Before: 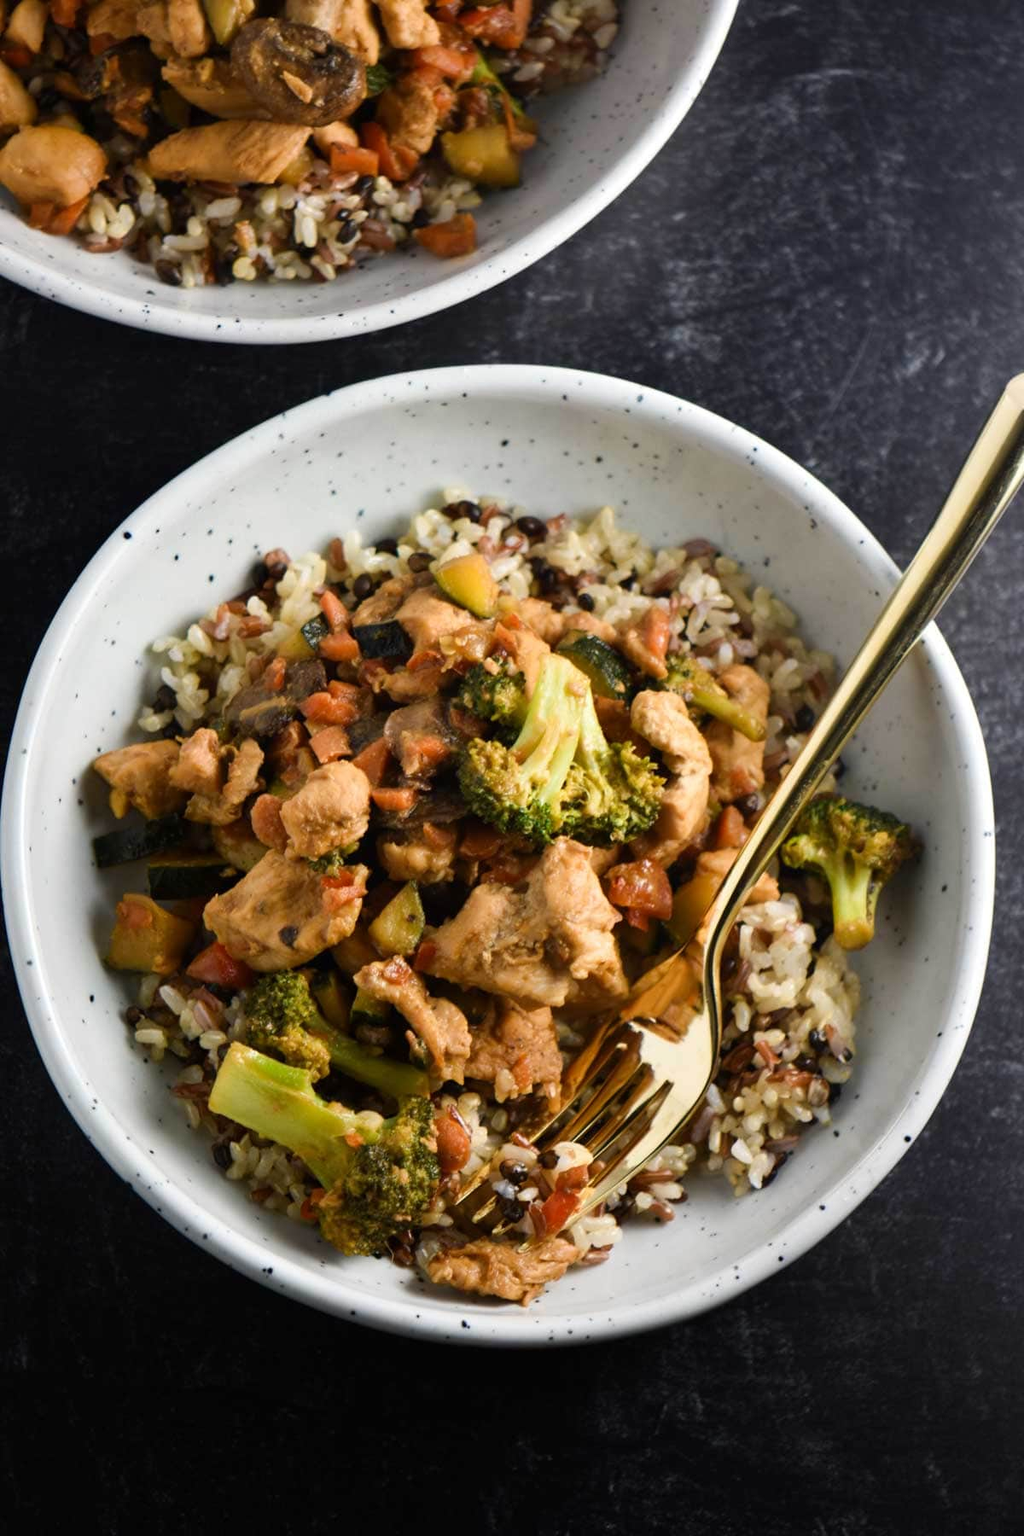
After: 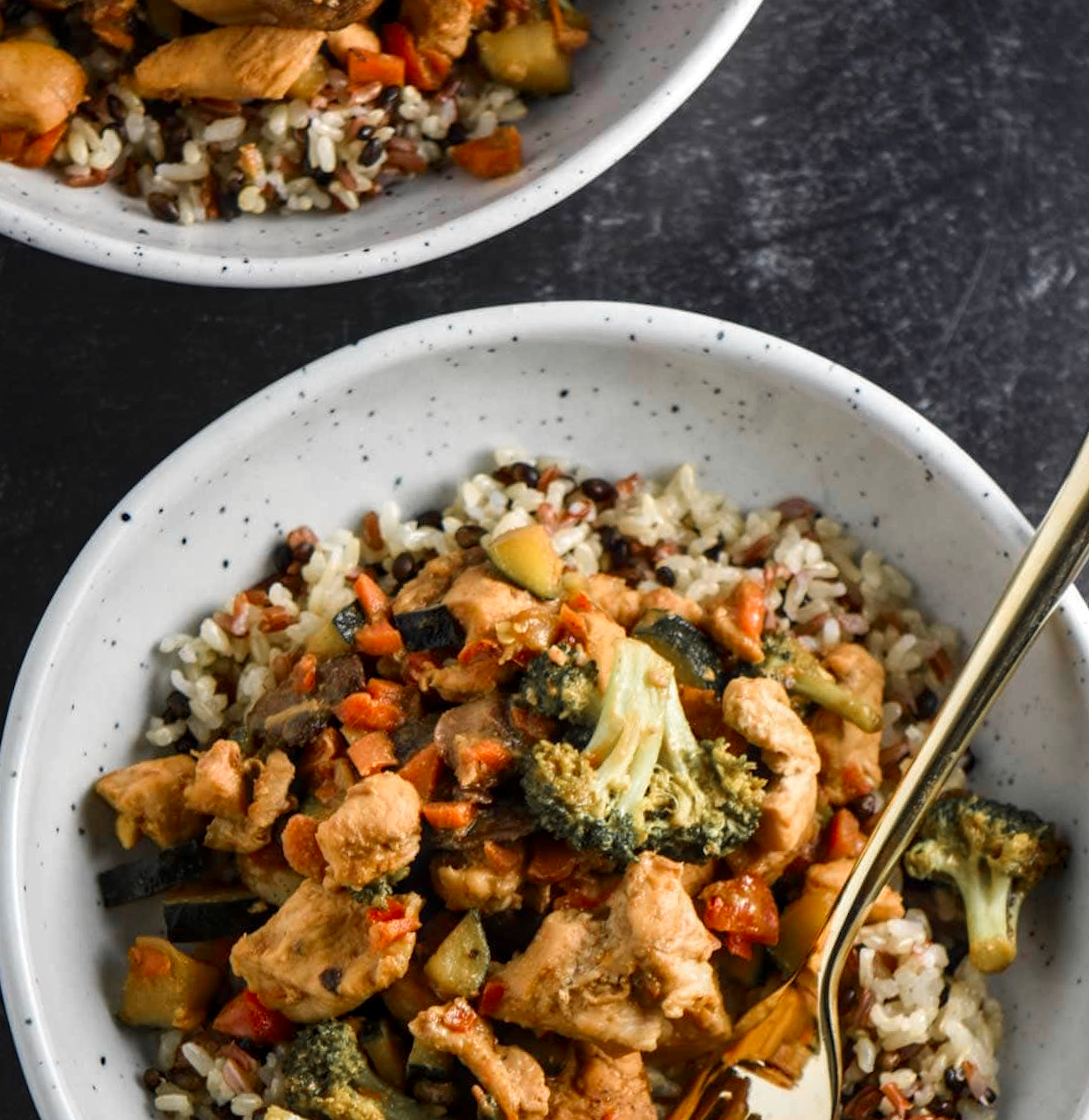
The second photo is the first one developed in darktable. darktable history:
color zones: curves: ch1 [(0, 0.679) (0.143, 0.647) (0.286, 0.261) (0.378, -0.011) (0.571, 0.396) (0.714, 0.399) (0.857, 0.406) (1, 0.679)]
local contrast: on, module defaults
crop: left 1.509%, top 3.452%, right 7.696%, bottom 28.452%
rotate and perspective: rotation -2°, crop left 0.022, crop right 0.978, crop top 0.049, crop bottom 0.951
